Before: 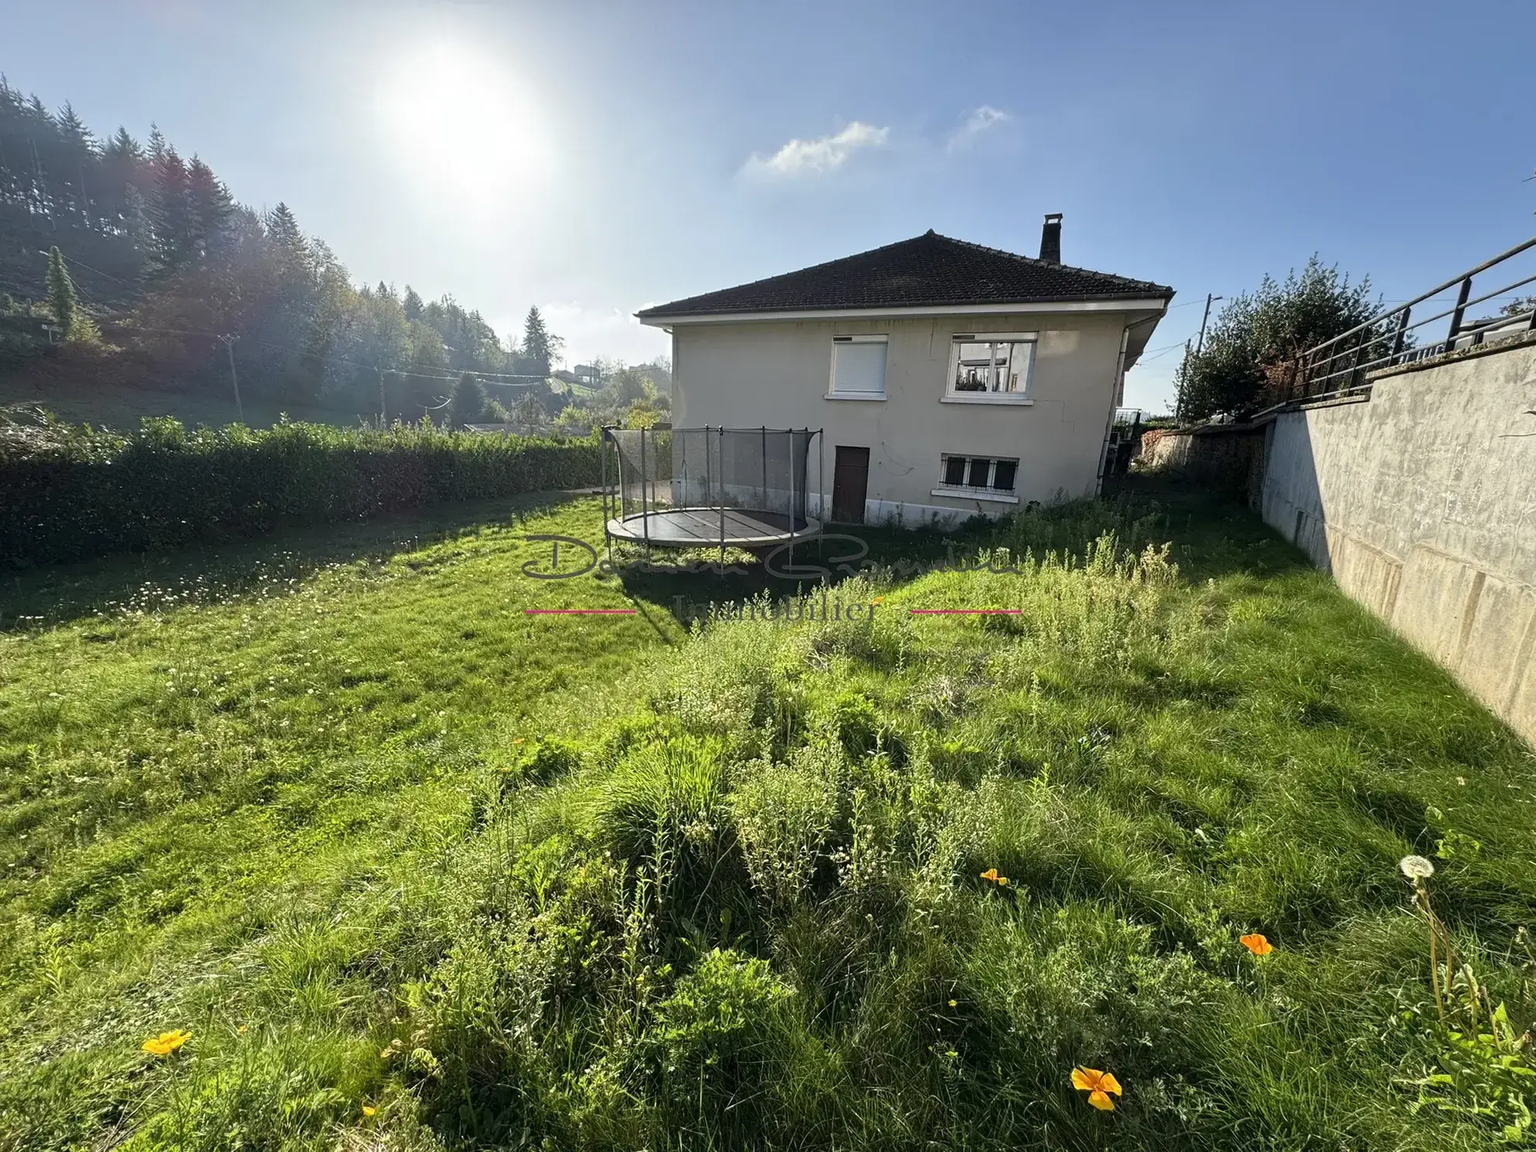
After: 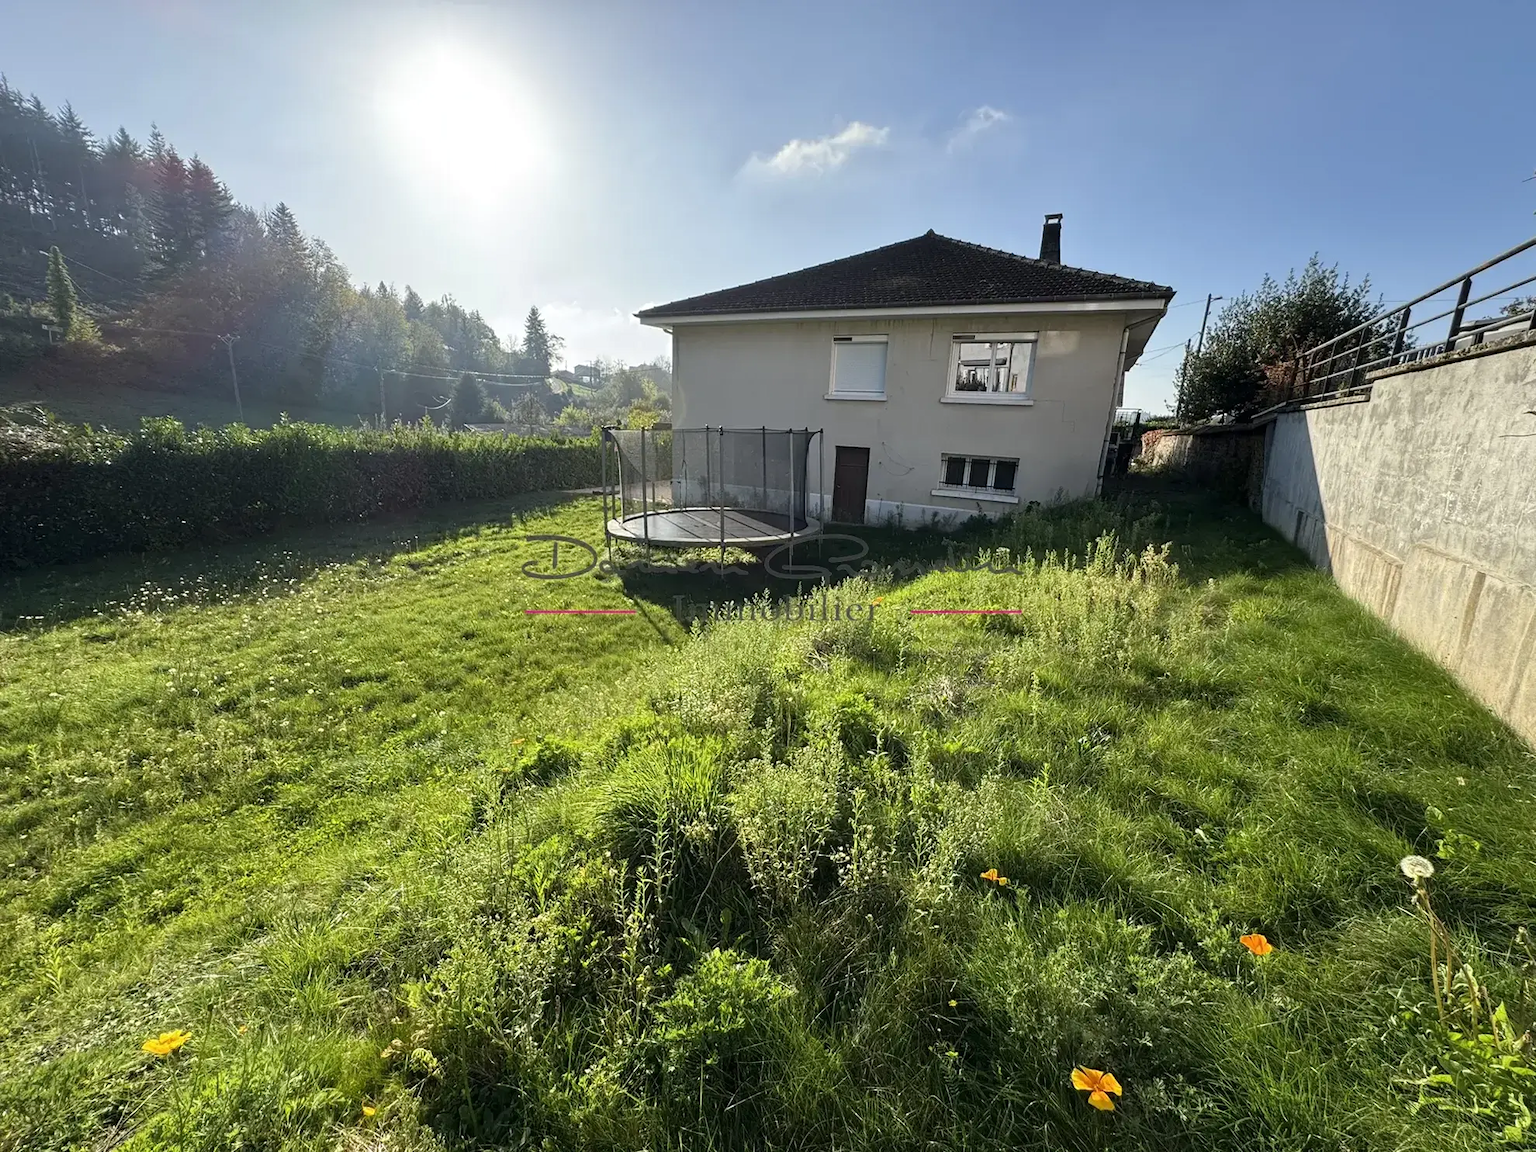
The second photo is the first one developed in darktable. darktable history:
color correction: highlights b* 0.065
tone equalizer: edges refinement/feathering 500, mask exposure compensation -1.25 EV, preserve details no
